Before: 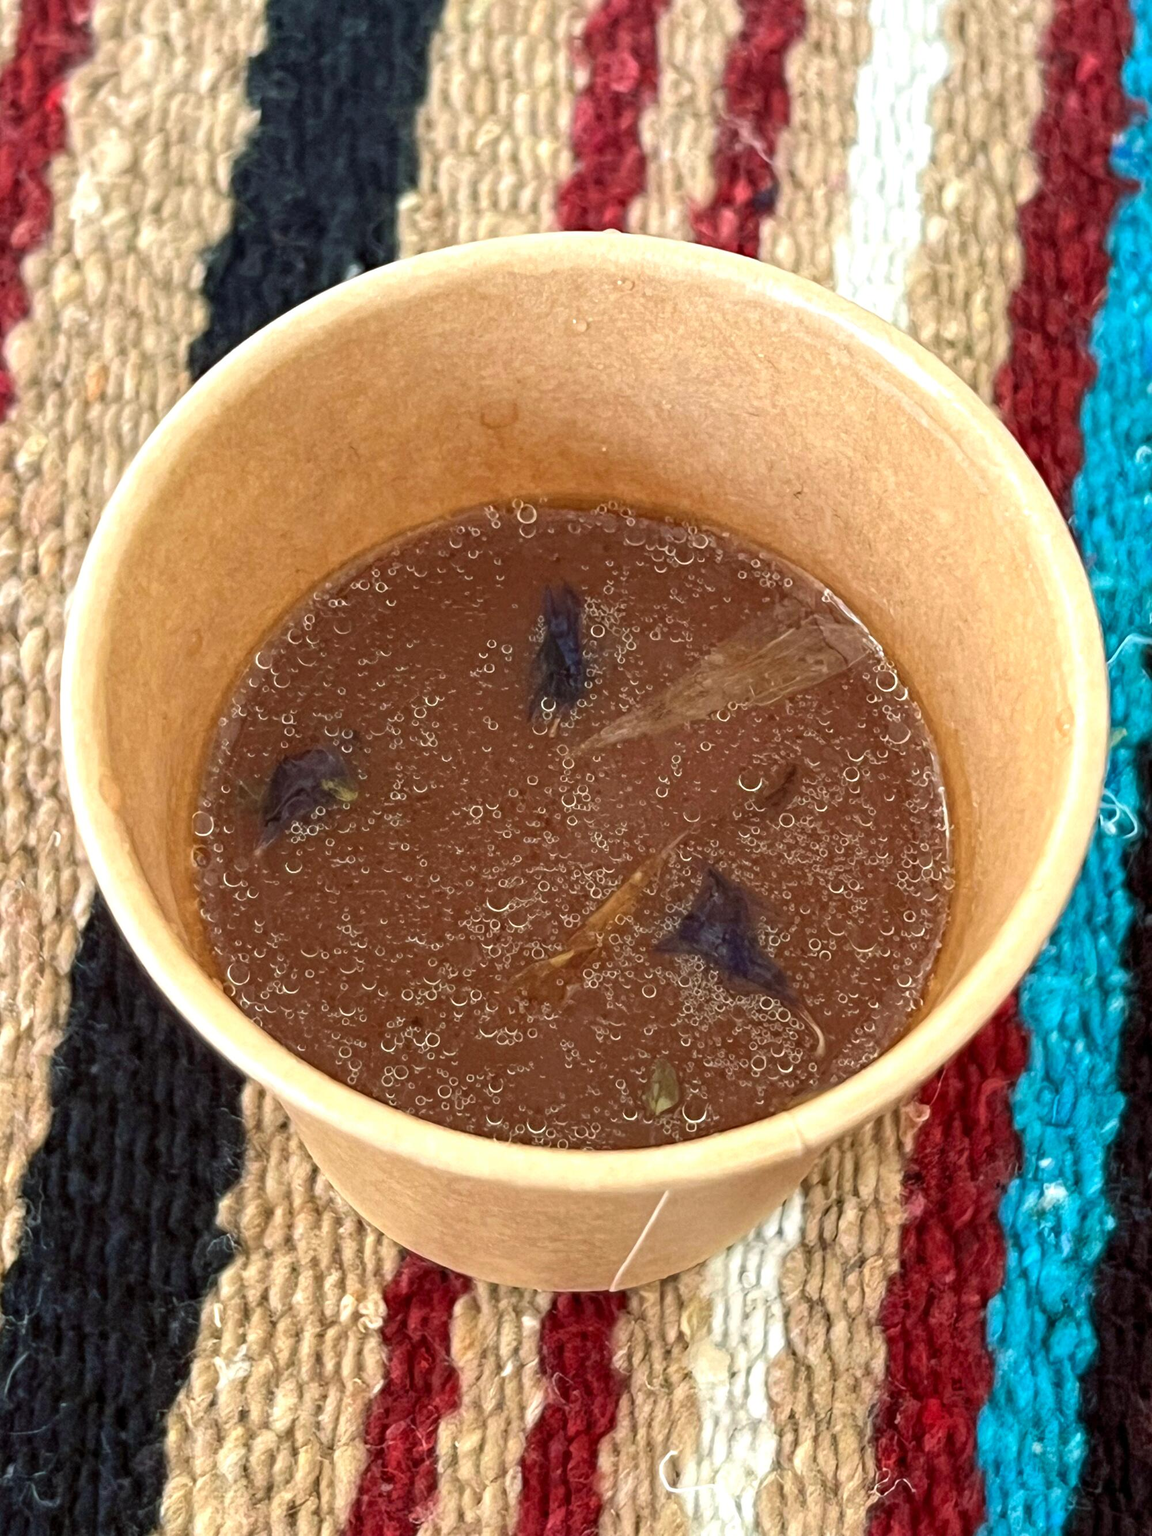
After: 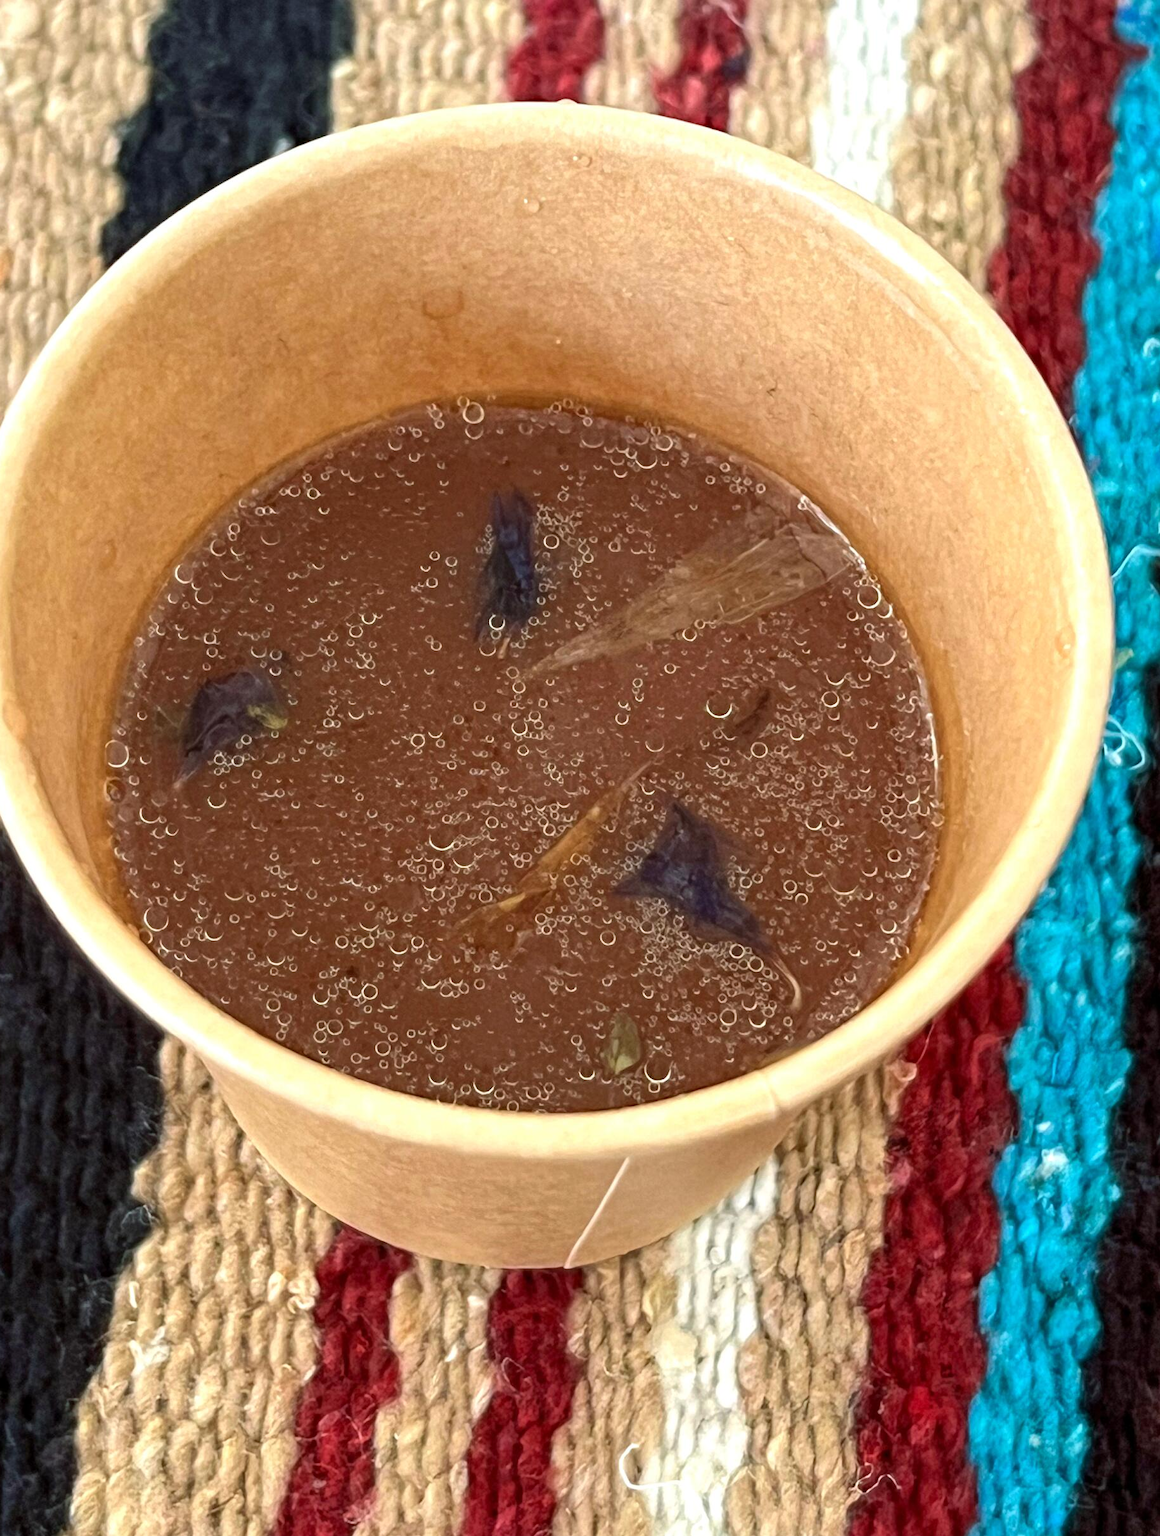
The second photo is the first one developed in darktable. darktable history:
crop and rotate: left 8.408%, top 9.08%
